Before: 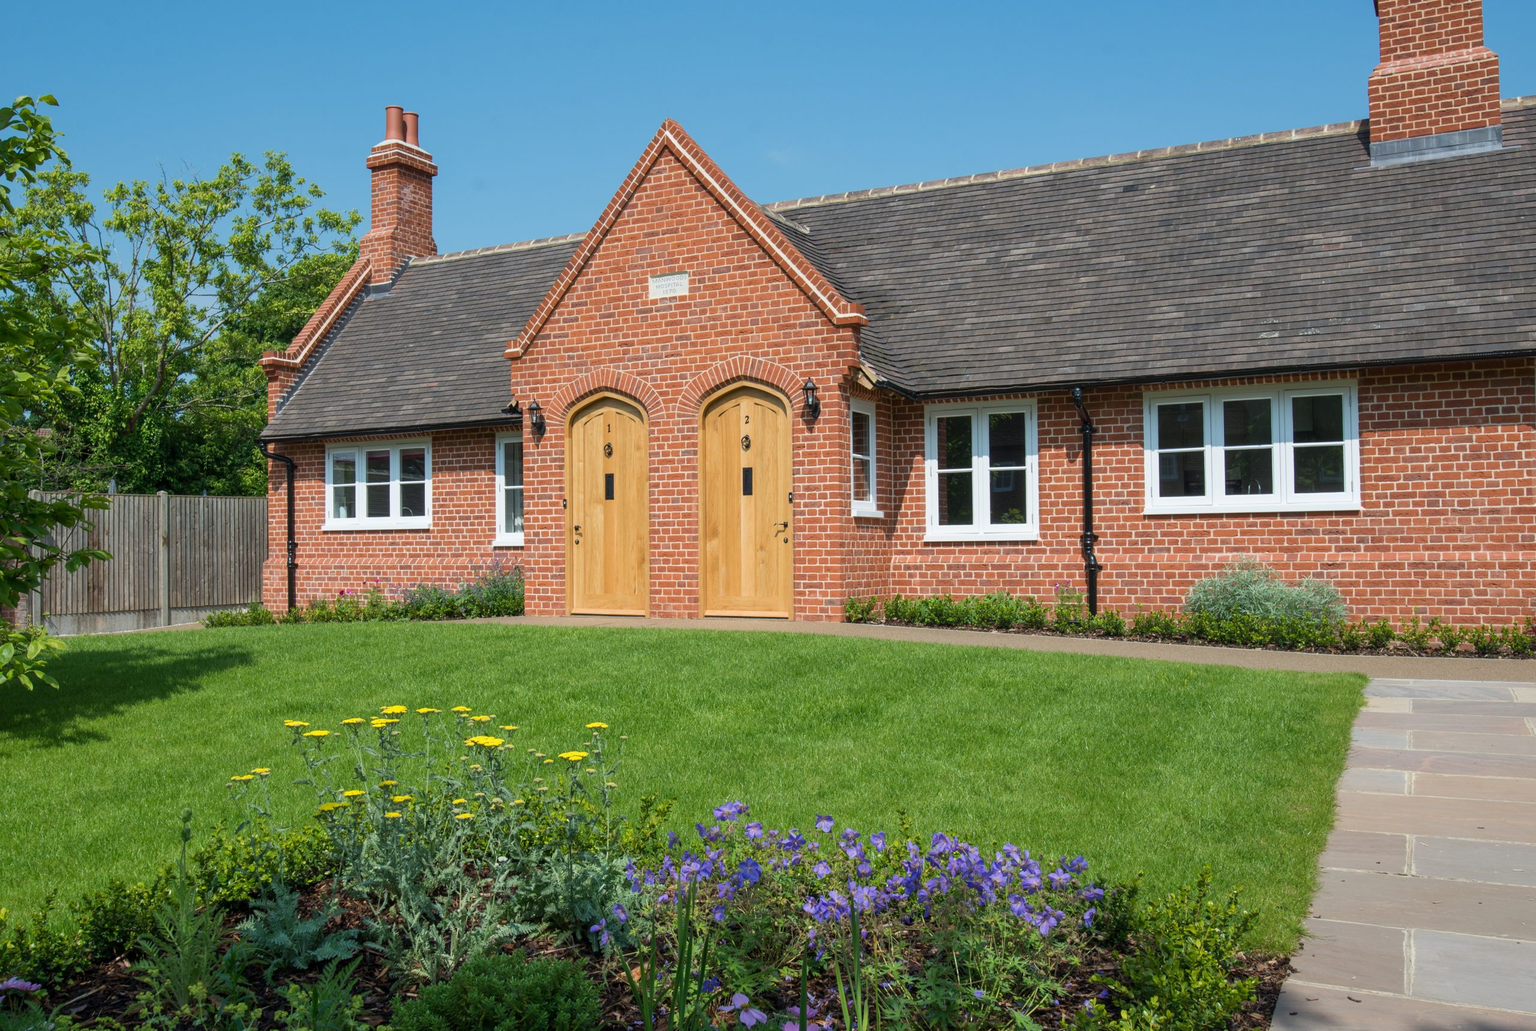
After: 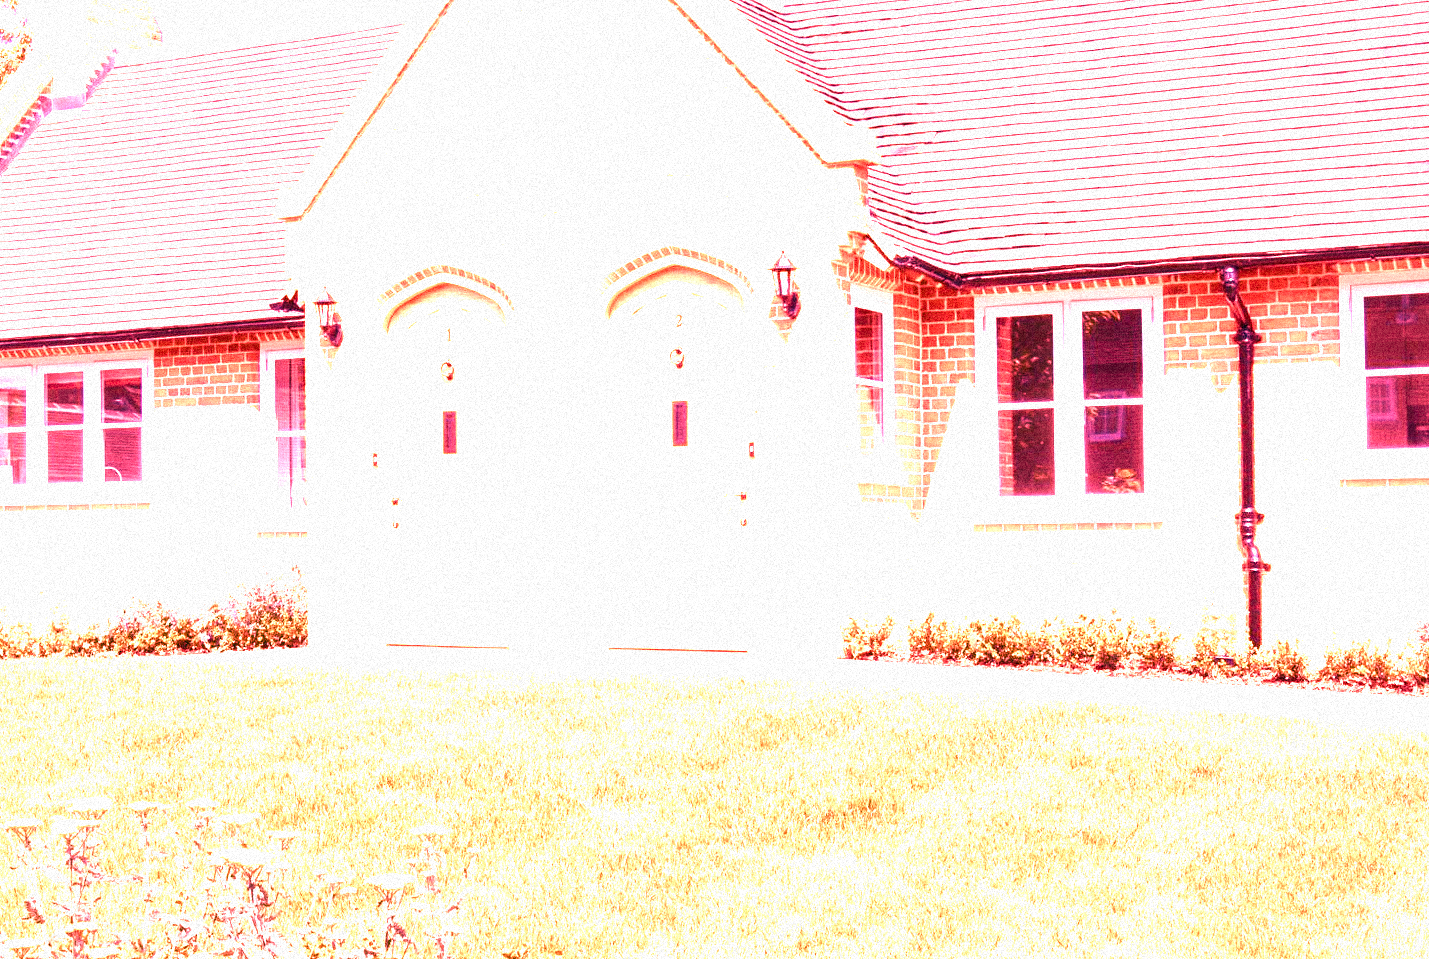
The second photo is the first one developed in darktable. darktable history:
exposure: black level correction 0.001, exposure 1 EV, compensate highlight preservation false
velvia: on, module defaults
crop and rotate: left 22.13%, top 22.054%, right 22.026%, bottom 22.102%
grain: coarseness 9.38 ISO, strength 34.99%, mid-tones bias 0%
color balance rgb: shadows lift › chroma 1%, shadows lift › hue 28.8°, power › hue 60°, highlights gain › chroma 1%, highlights gain › hue 60°, global offset › luminance 0.25%, perceptual saturation grading › highlights -20%, perceptual saturation grading › shadows 20%, perceptual brilliance grading › highlights 5%, perceptual brilliance grading › shadows -10%, global vibrance 19.67%
white balance: red 4.26, blue 1.802
